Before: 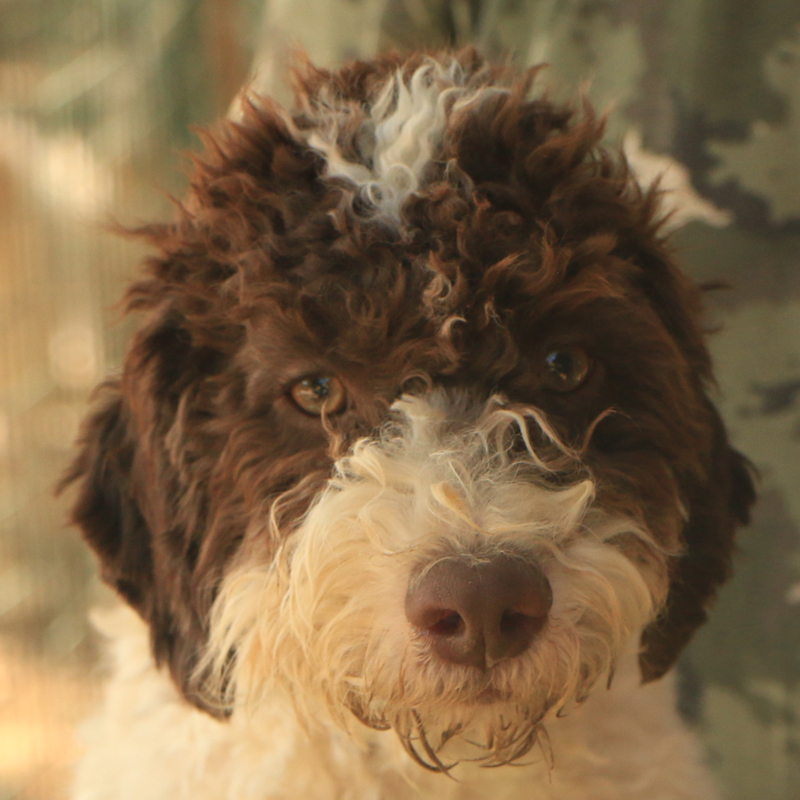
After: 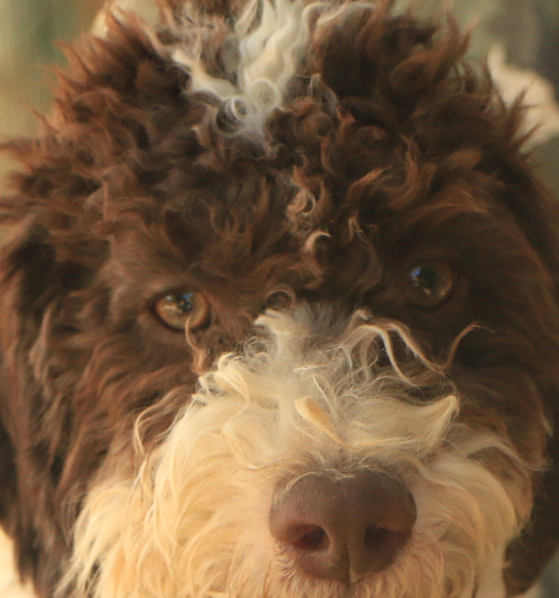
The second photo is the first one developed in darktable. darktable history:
crop and rotate: left 17.046%, top 10.659%, right 12.989%, bottom 14.553%
exposure: exposure 0.2 EV, compensate highlight preservation false
